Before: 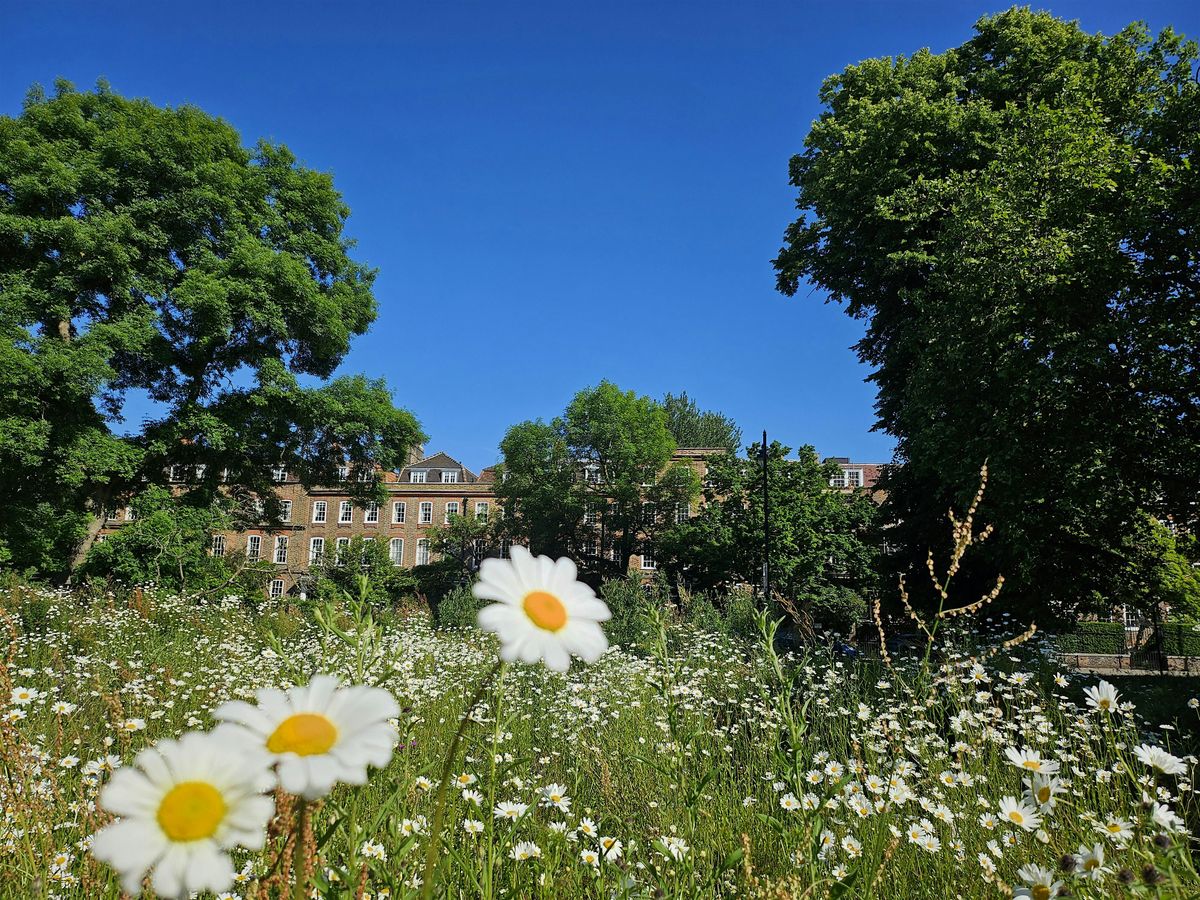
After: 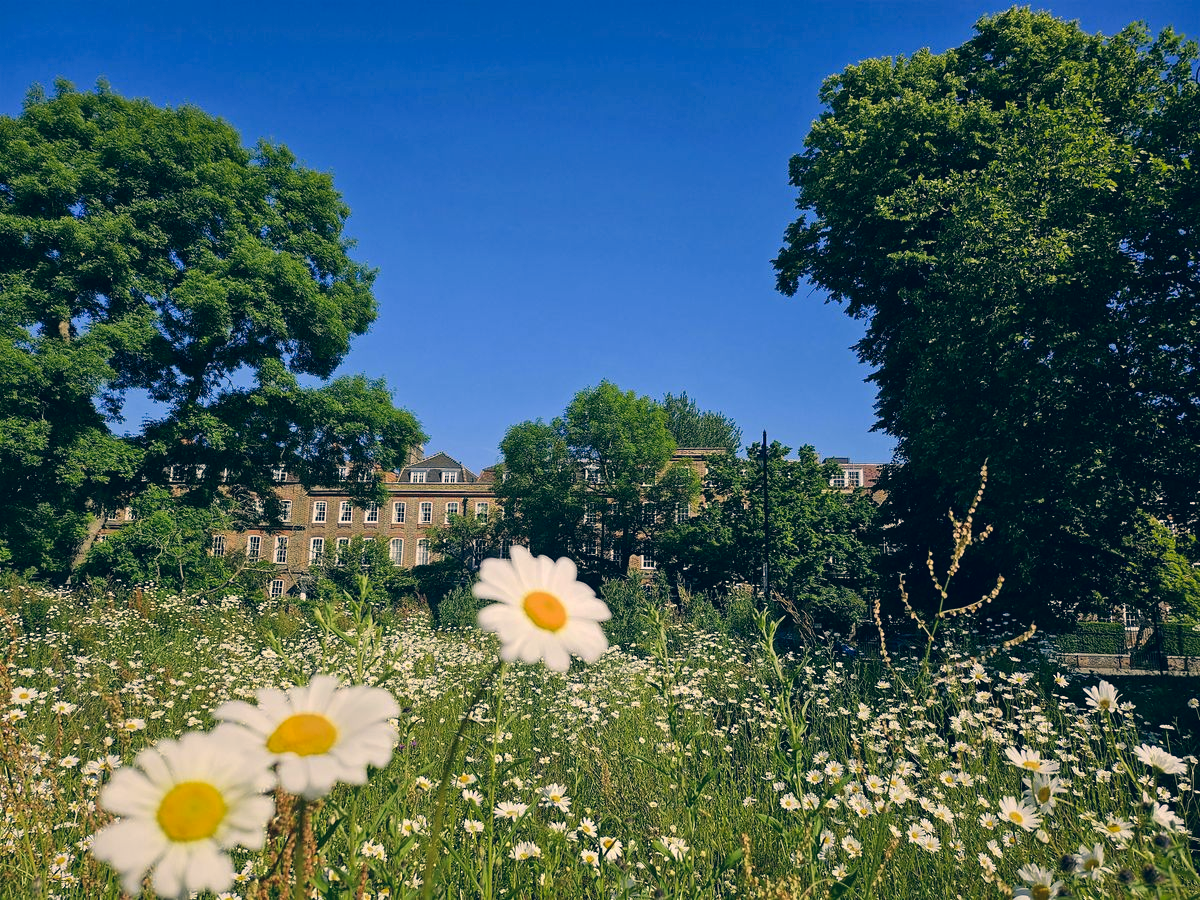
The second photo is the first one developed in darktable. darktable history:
color correction: highlights a* 10.37, highlights b* 14.8, shadows a* -9.66, shadows b* -14.83
